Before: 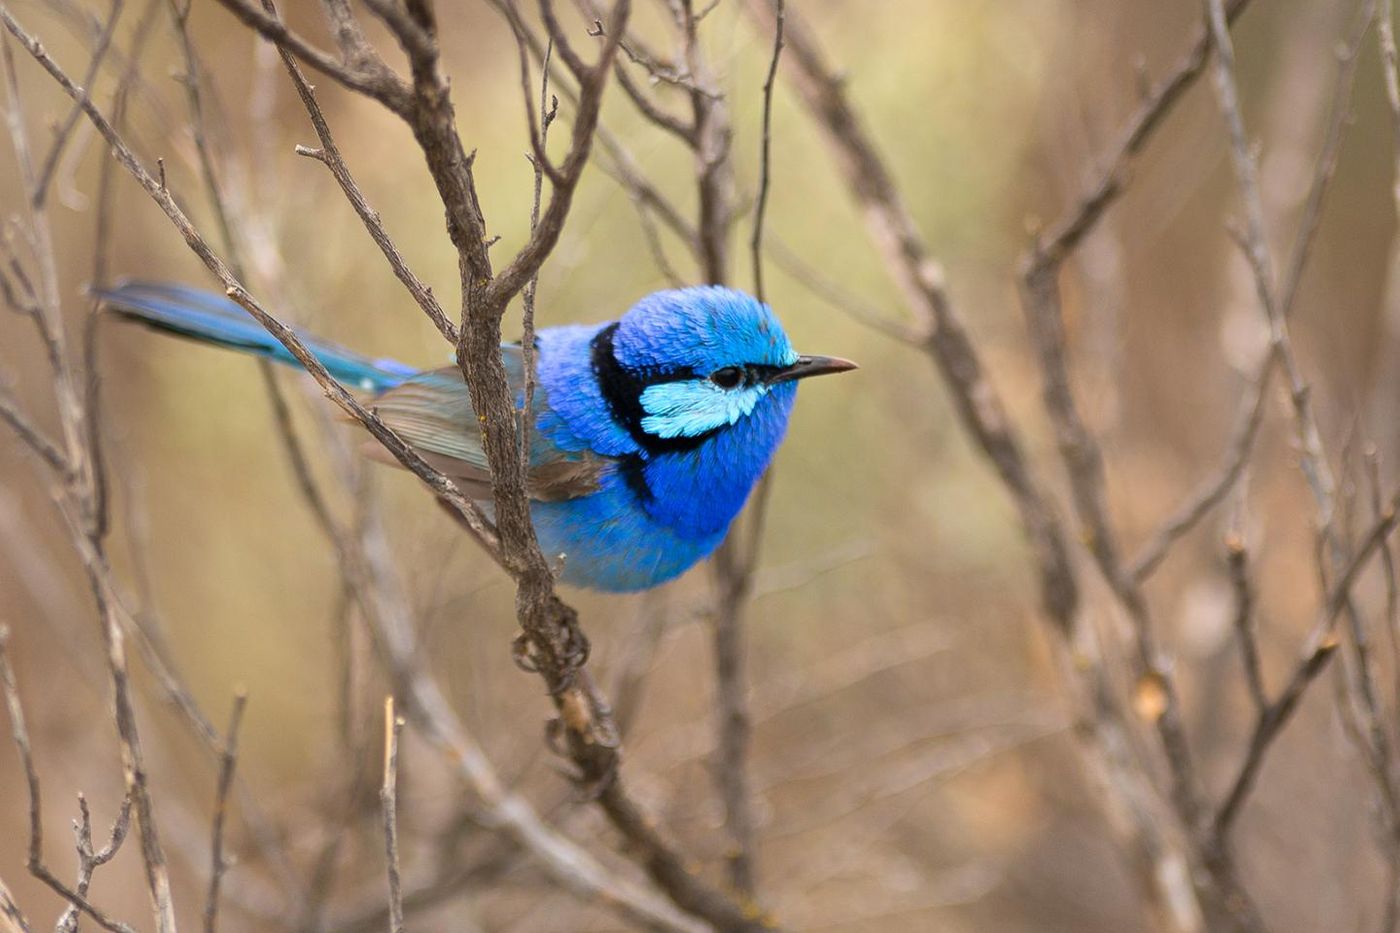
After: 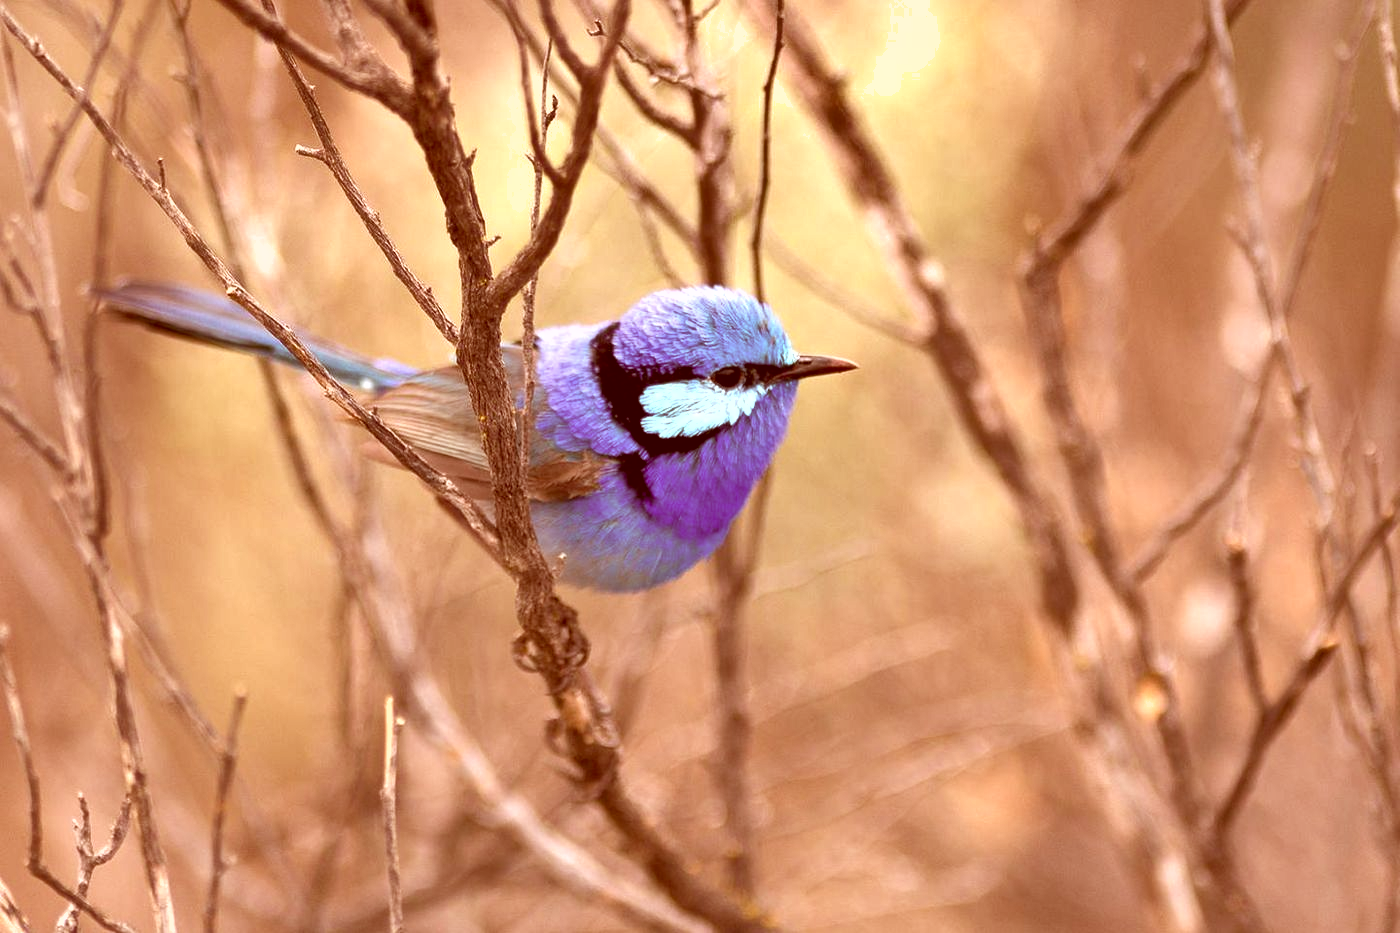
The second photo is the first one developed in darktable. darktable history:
shadows and highlights: highlights color adjustment 53.45%, soften with gaussian
color correction: highlights a* 9.43, highlights b* 8.85, shadows a* 39.73, shadows b* 39.79, saturation 0.793
tone equalizer: -8 EV -0.724 EV, -7 EV -0.721 EV, -6 EV -0.567 EV, -5 EV -0.373 EV, -3 EV 0.369 EV, -2 EV 0.6 EV, -1 EV 0.699 EV, +0 EV 0.747 EV
